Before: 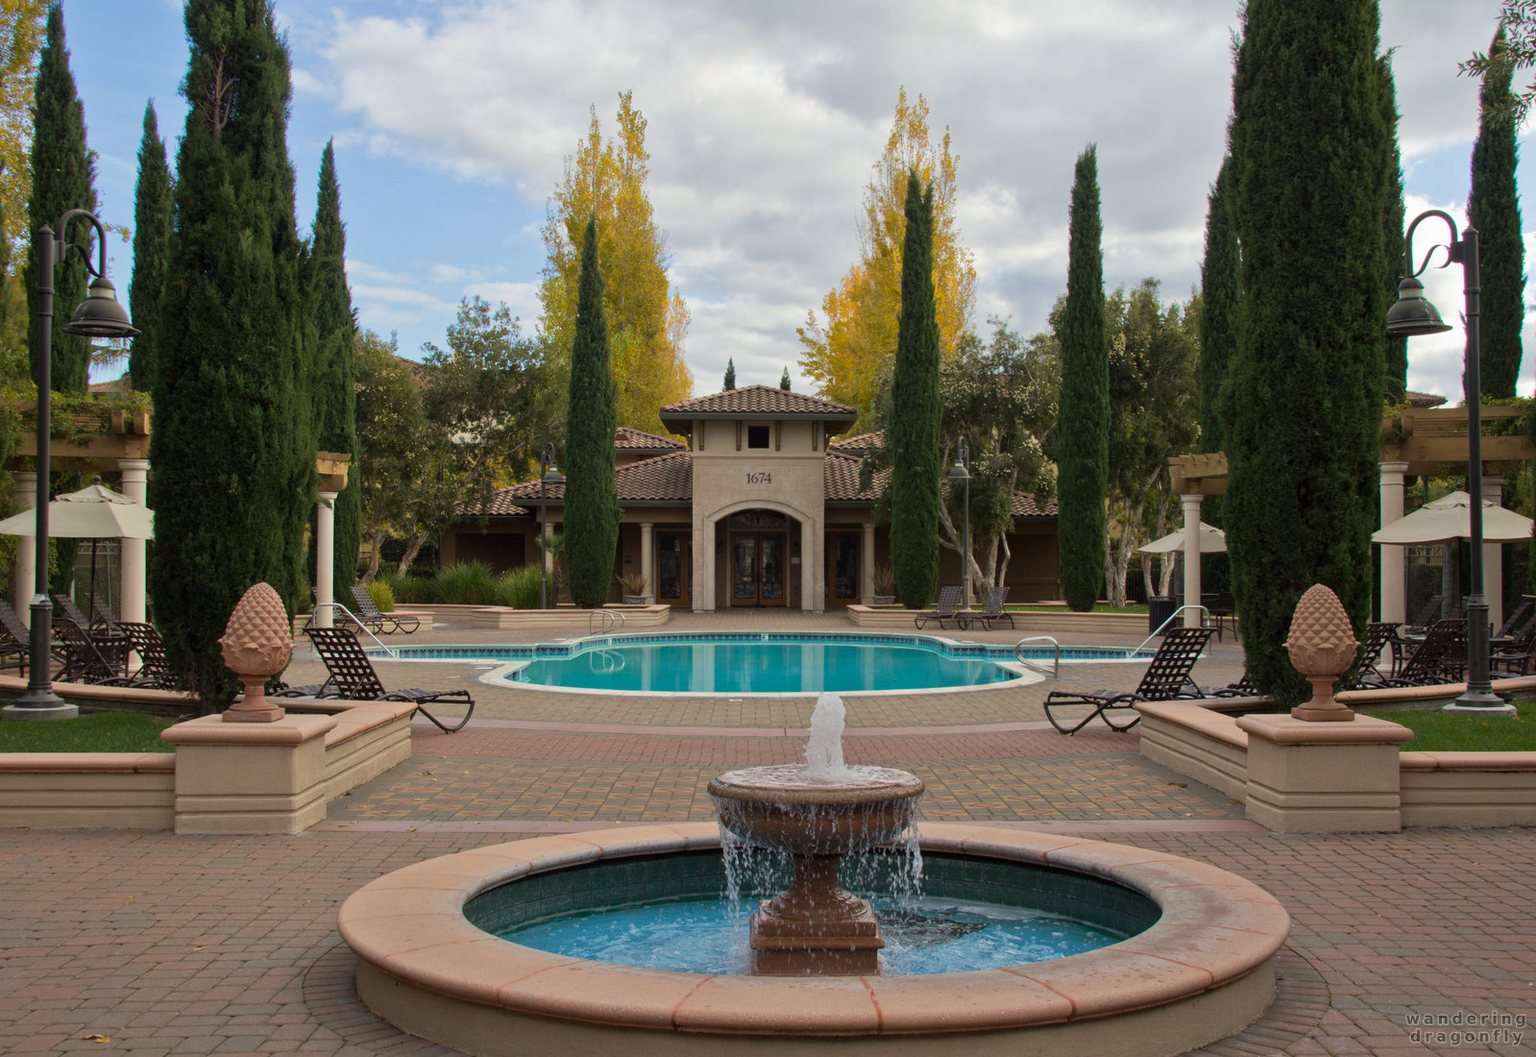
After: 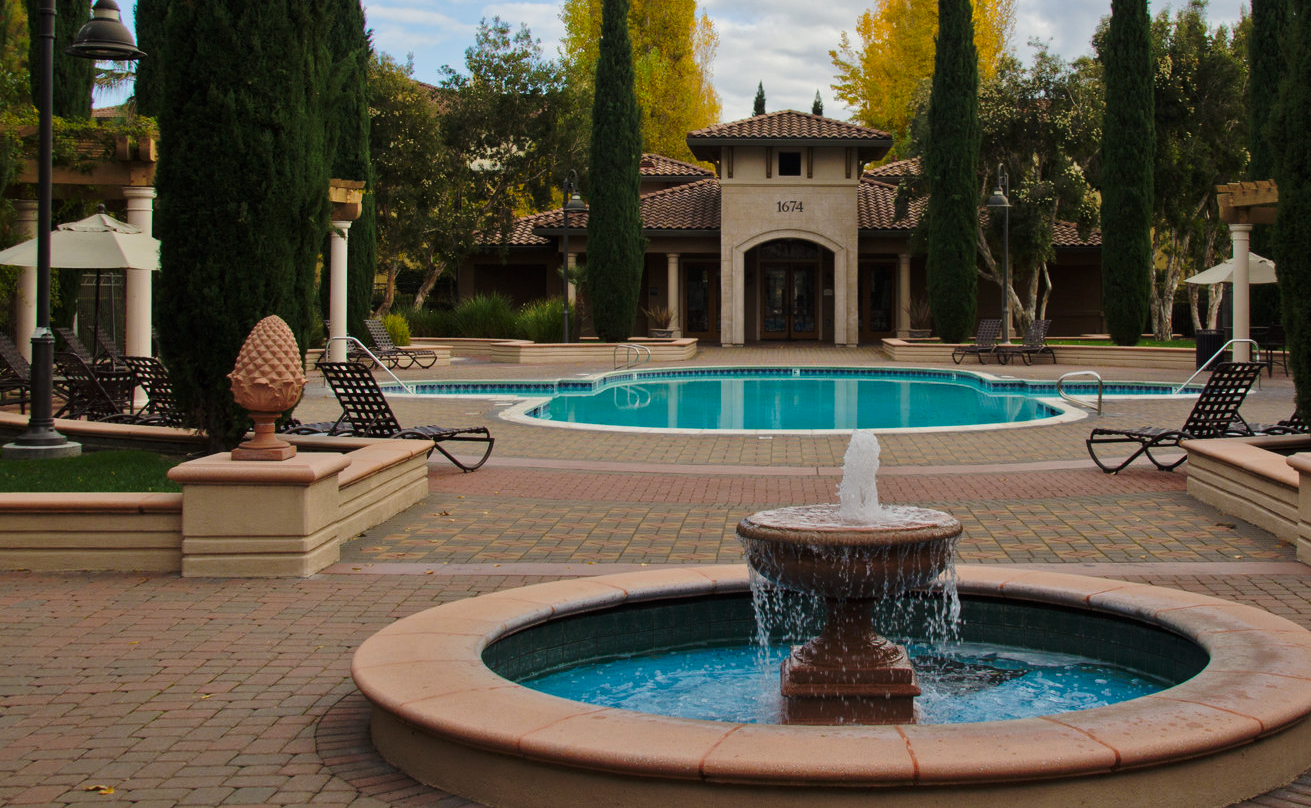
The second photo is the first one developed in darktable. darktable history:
crop: top 26.531%, right 17.959%
base curve: curves: ch0 [(0, 0) (0.073, 0.04) (0.157, 0.139) (0.492, 0.492) (0.758, 0.758) (1, 1)], preserve colors none
